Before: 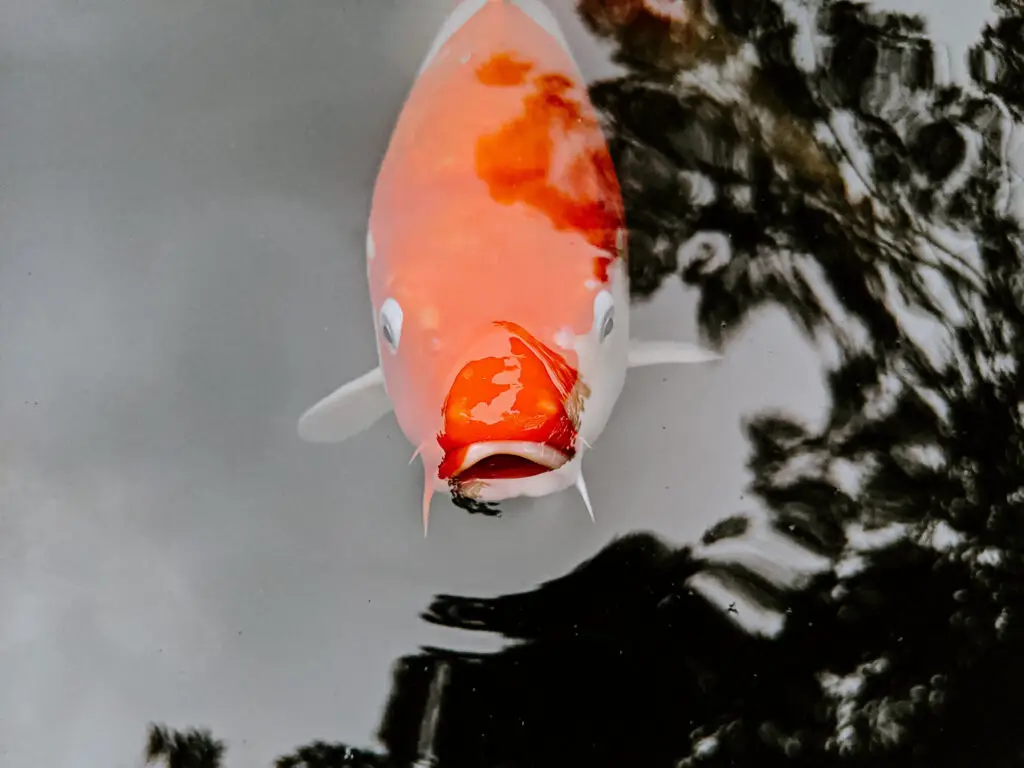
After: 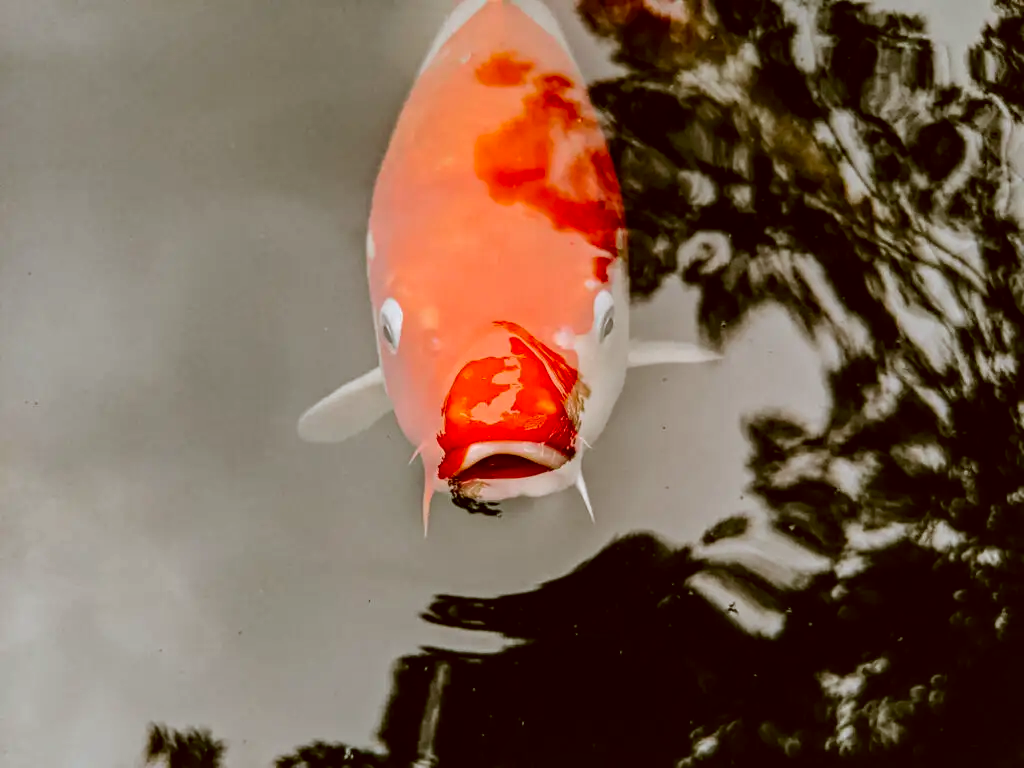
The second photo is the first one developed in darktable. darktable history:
contrast brightness saturation: saturation 0.13
local contrast: on, module defaults
color correction: highlights a* -0.482, highlights b* 0.161, shadows a* 4.66, shadows b* 20.72
